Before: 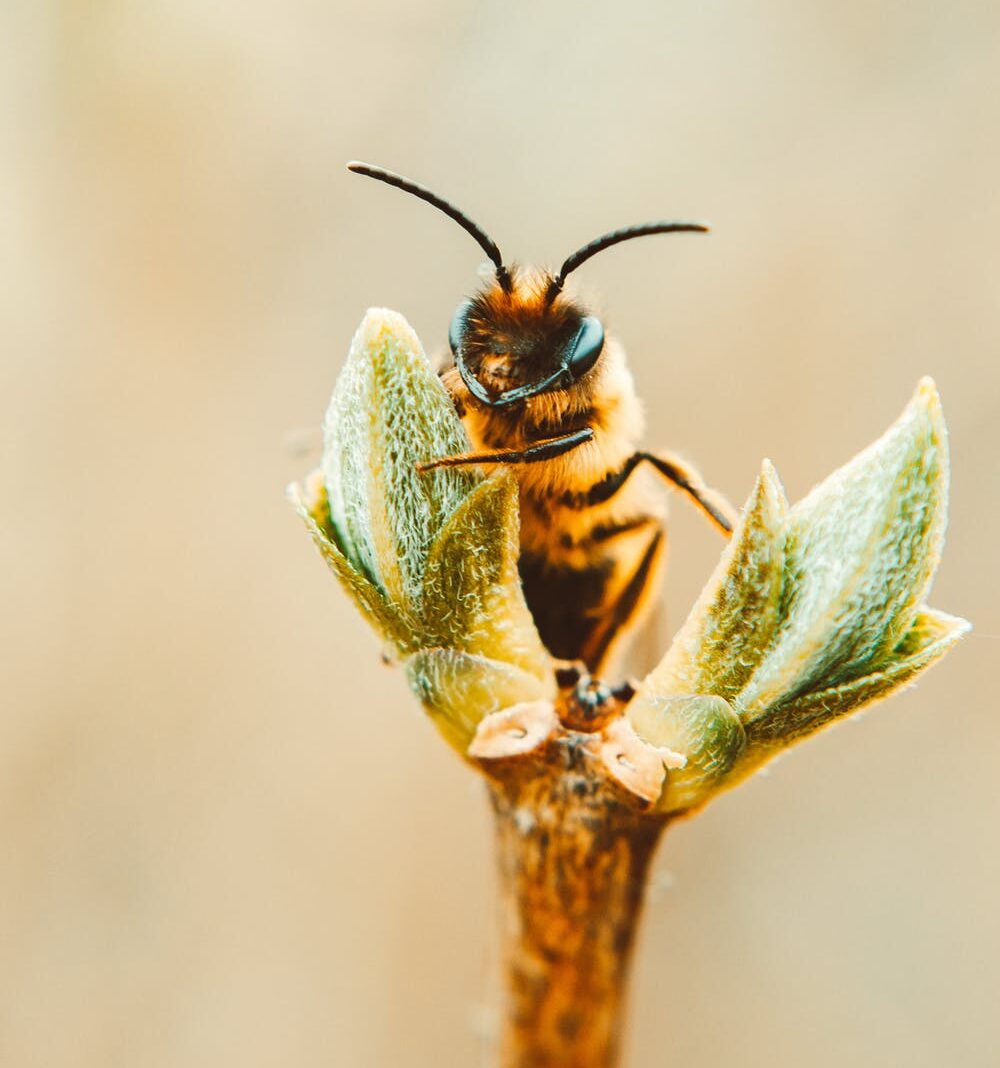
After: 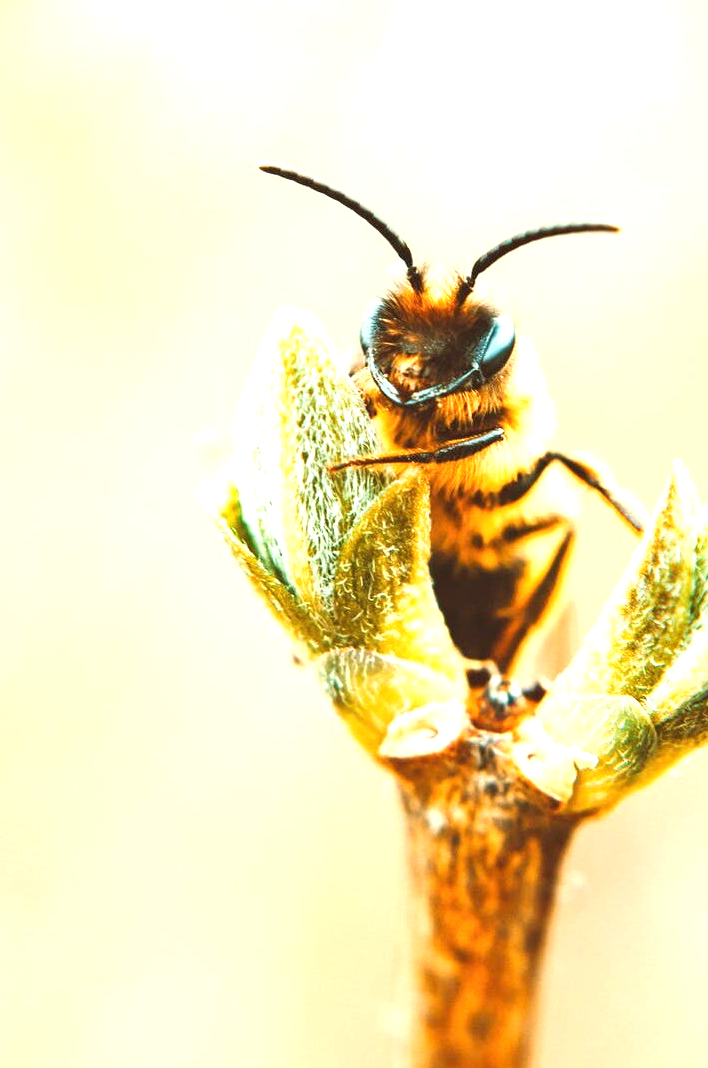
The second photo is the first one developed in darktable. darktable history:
crop and rotate: left 8.963%, right 20.234%
exposure: black level correction 0, exposure 0.953 EV, compensate exposure bias true, compensate highlight preservation false
